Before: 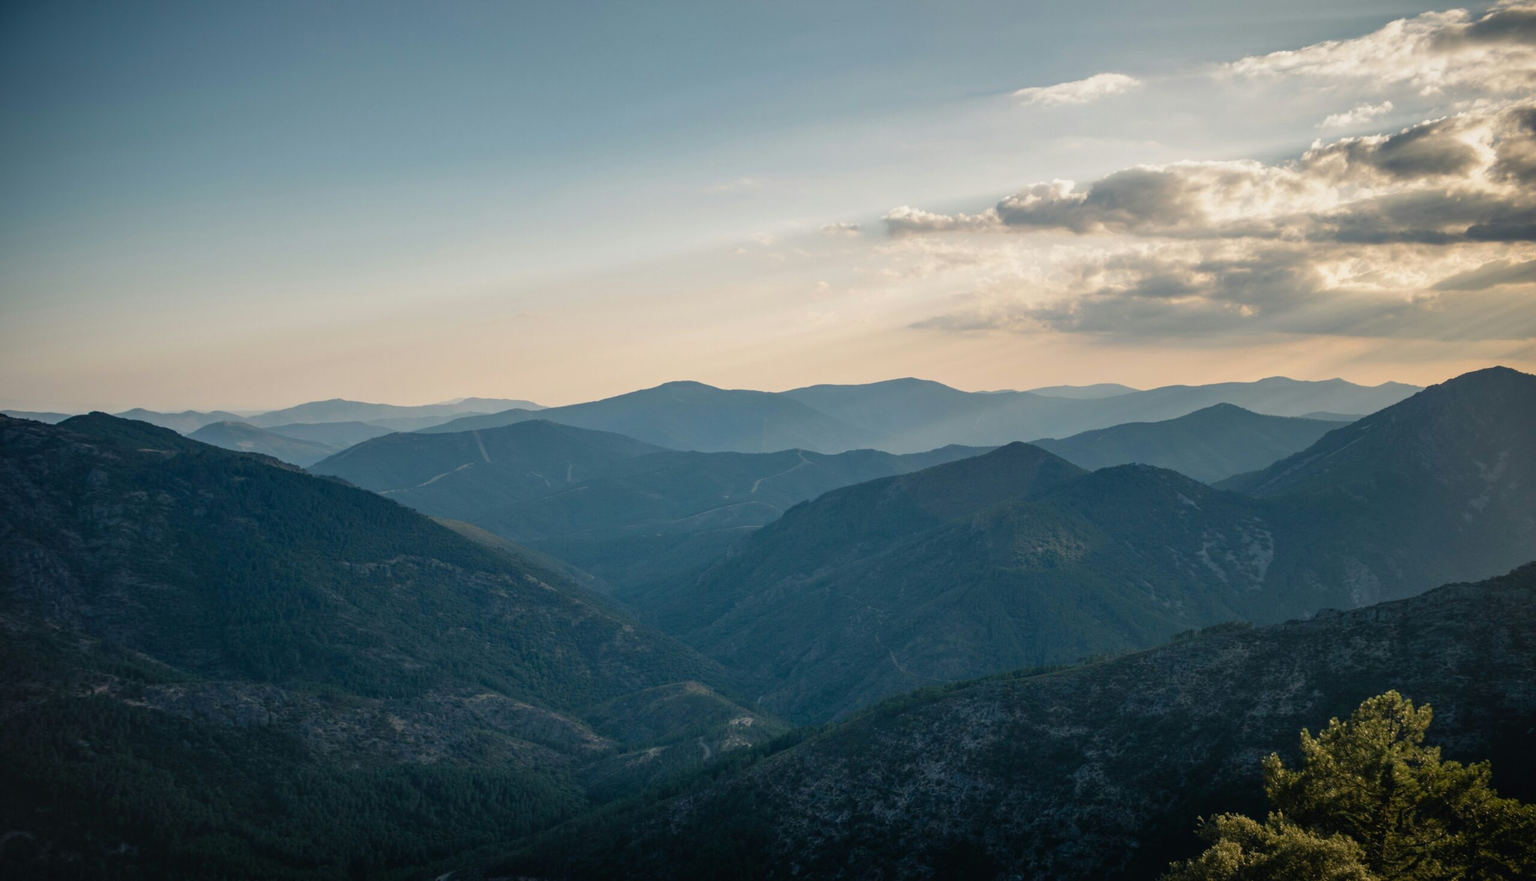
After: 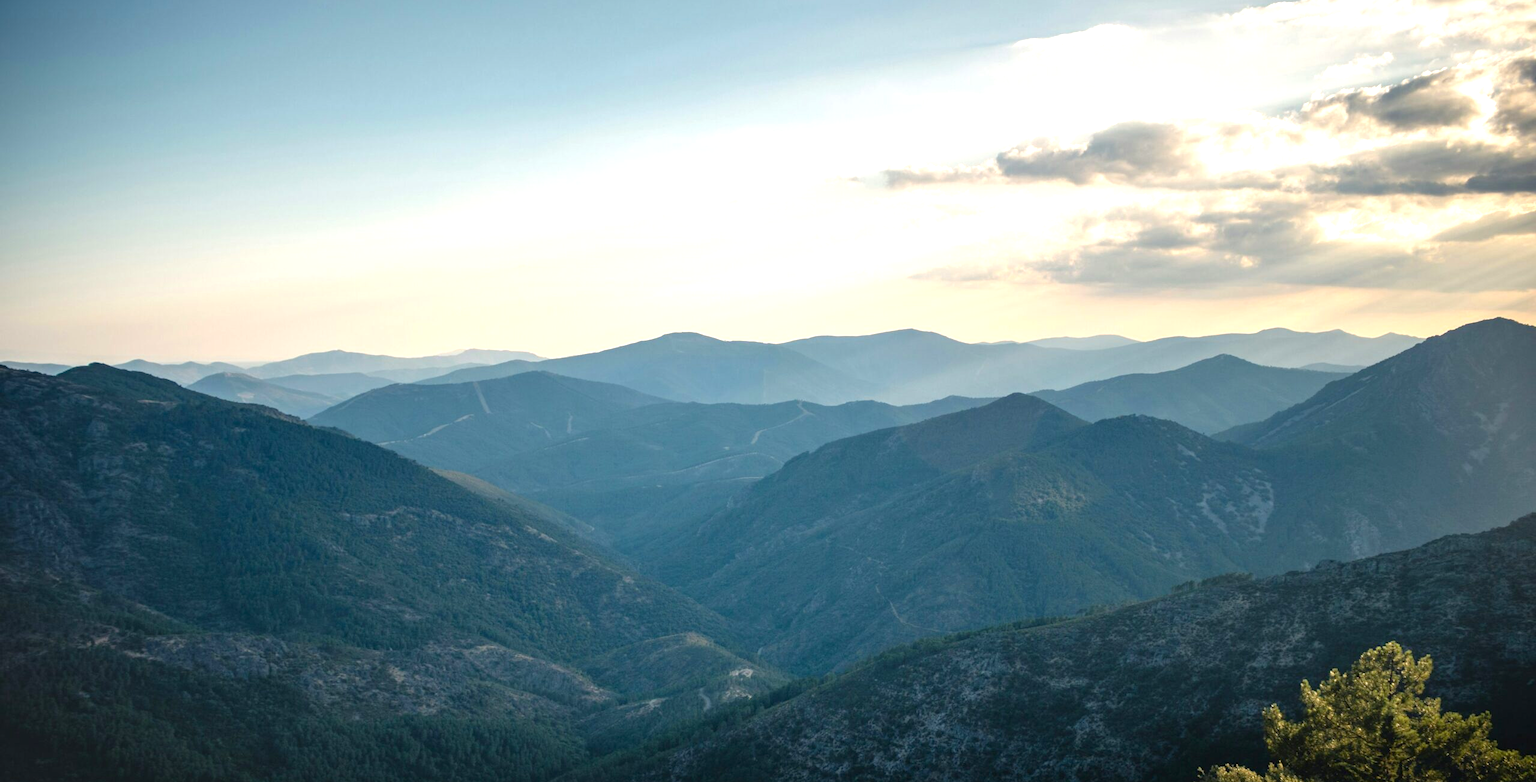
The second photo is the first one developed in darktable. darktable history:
crop and rotate: top 5.609%, bottom 5.609%
exposure: exposure 0.943 EV, compensate highlight preservation false
